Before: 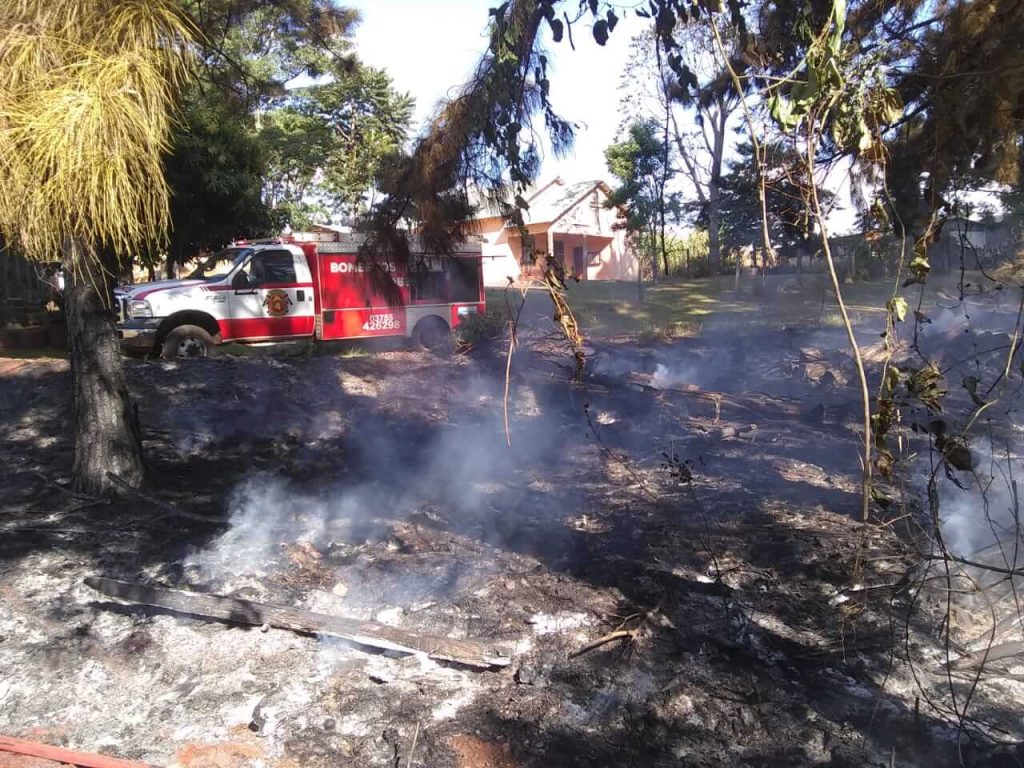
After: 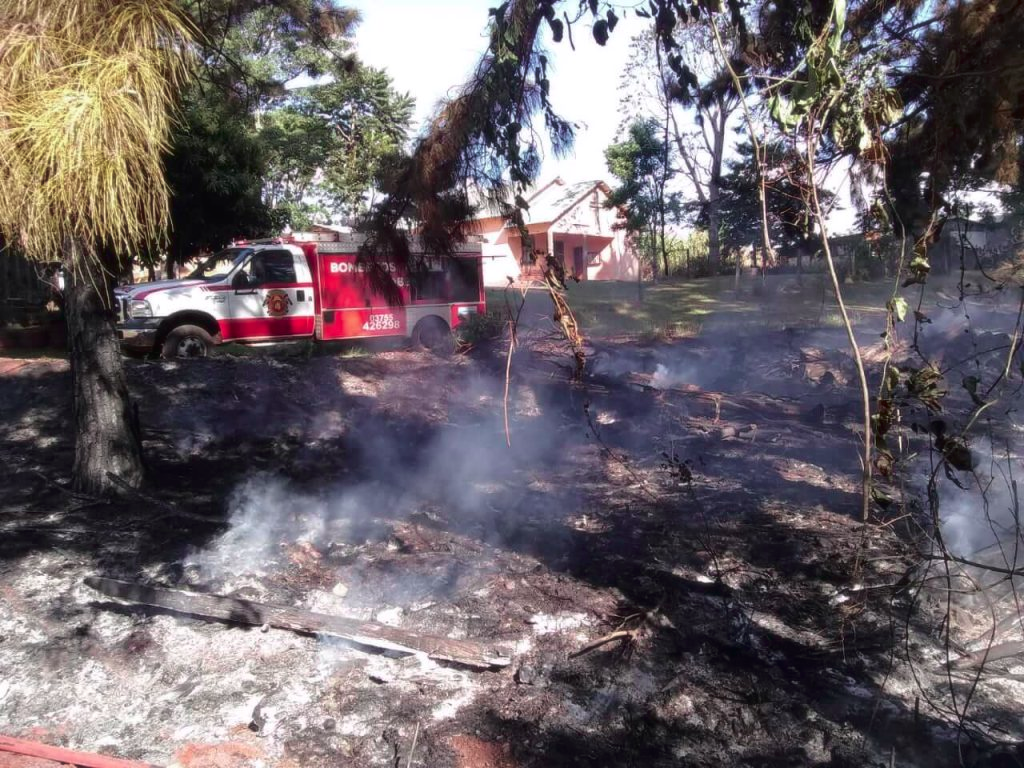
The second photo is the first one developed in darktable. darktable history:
soften: size 10%, saturation 50%, brightness 0.2 EV, mix 10%
tone curve: curves: ch0 [(0, 0) (0.106, 0.041) (0.256, 0.197) (0.37, 0.336) (0.513, 0.481) (0.667, 0.629) (1, 1)]; ch1 [(0, 0) (0.502, 0.505) (0.553, 0.577) (1, 1)]; ch2 [(0, 0) (0.5, 0.495) (0.56, 0.544) (1, 1)], color space Lab, independent channels, preserve colors none
